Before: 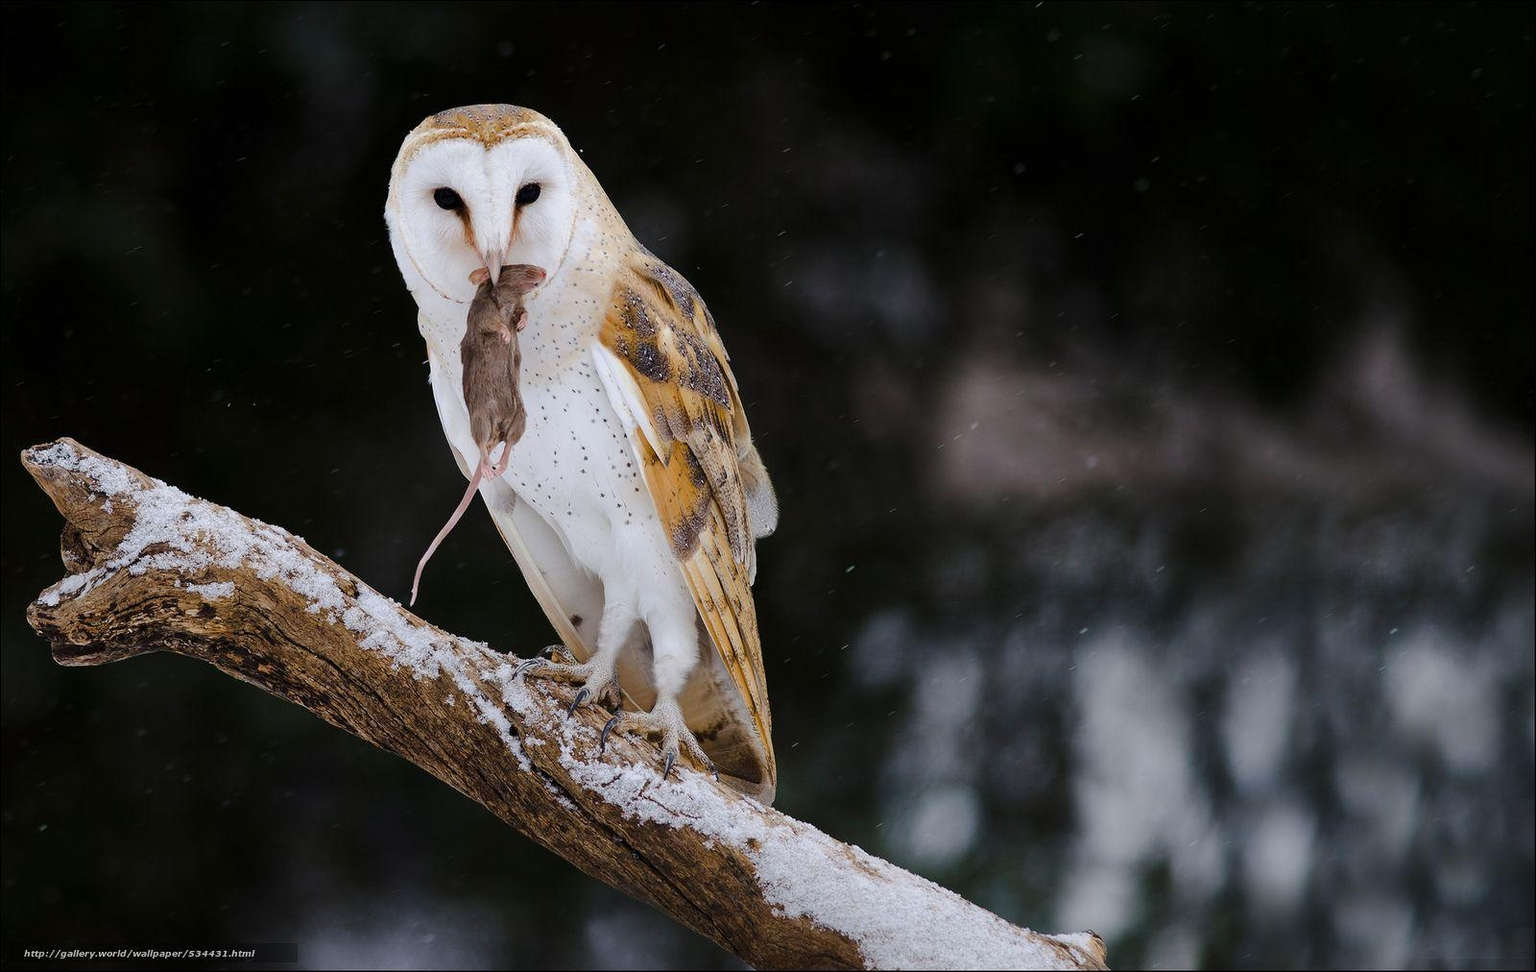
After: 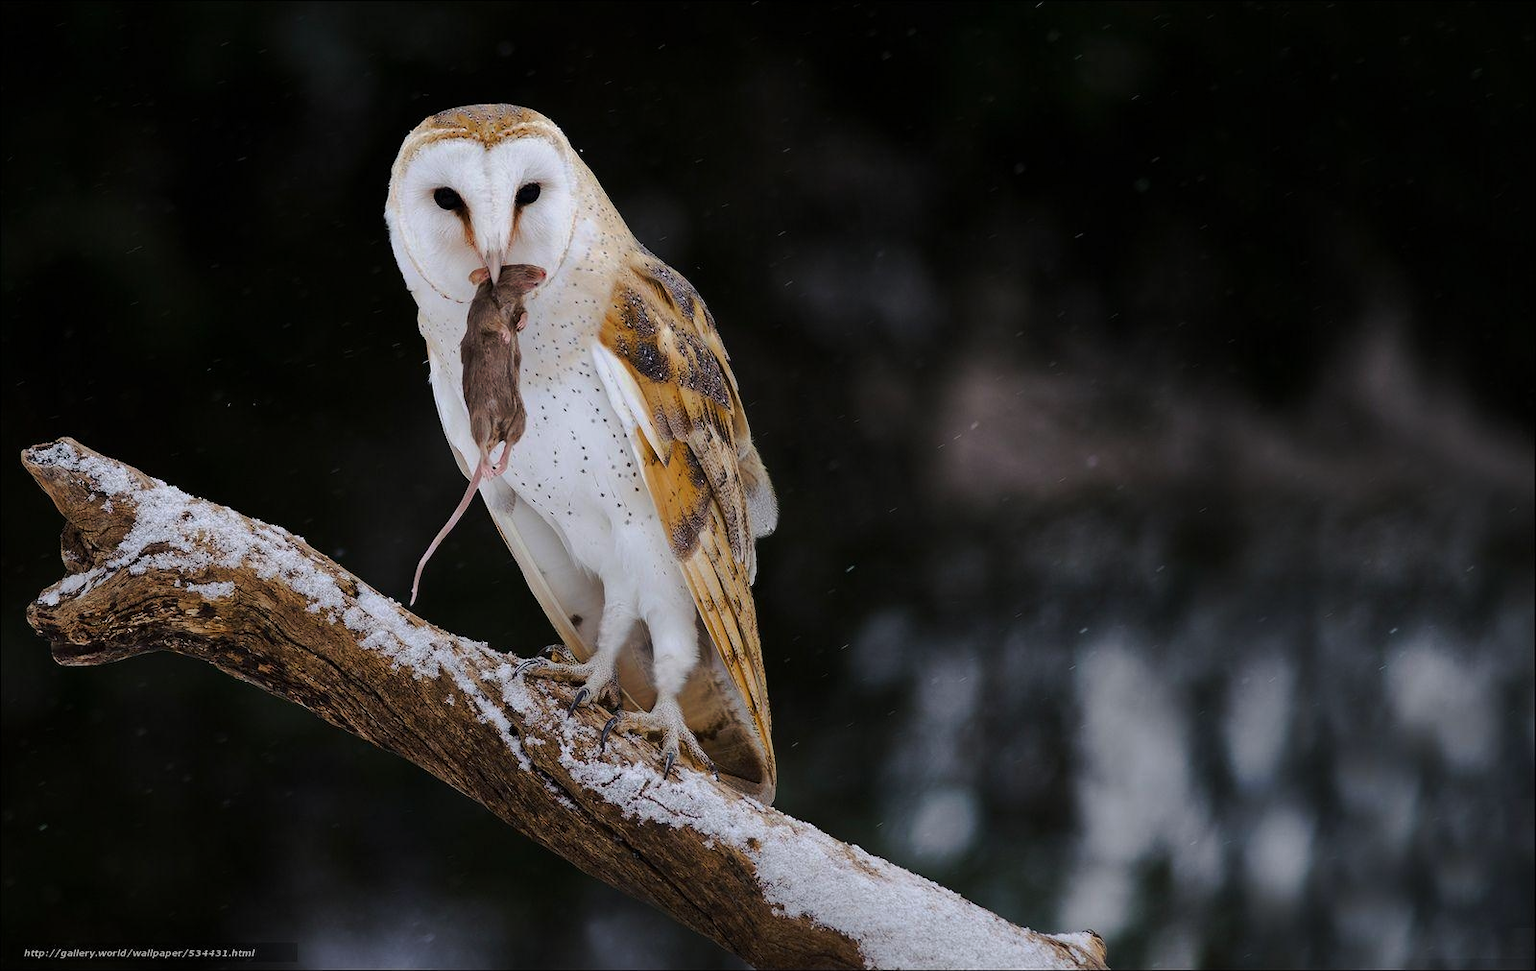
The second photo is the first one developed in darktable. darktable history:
exposure: exposure -0.048 EV, compensate highlight preservation false
tone curve: curves: ch0 [(0, 0) (0.003, 0.002) (0.011, 0.009) (0.025, 0.02) (0.044, 0.035) (0.069, 0.055) (0.1, 0.08) (0.136, 0.109) (0.177, 0.142) (0.224, 0.179) (0.277, 0.222) (0.335, 0.268) (0.399, 0.329) (0.468, 0.409) (0.543, 0.495) (0.623, 0.579) (0.709, 0.669) (0.801, 0.767) (0.898, 0.885) (1, 1)], preserve colors none
